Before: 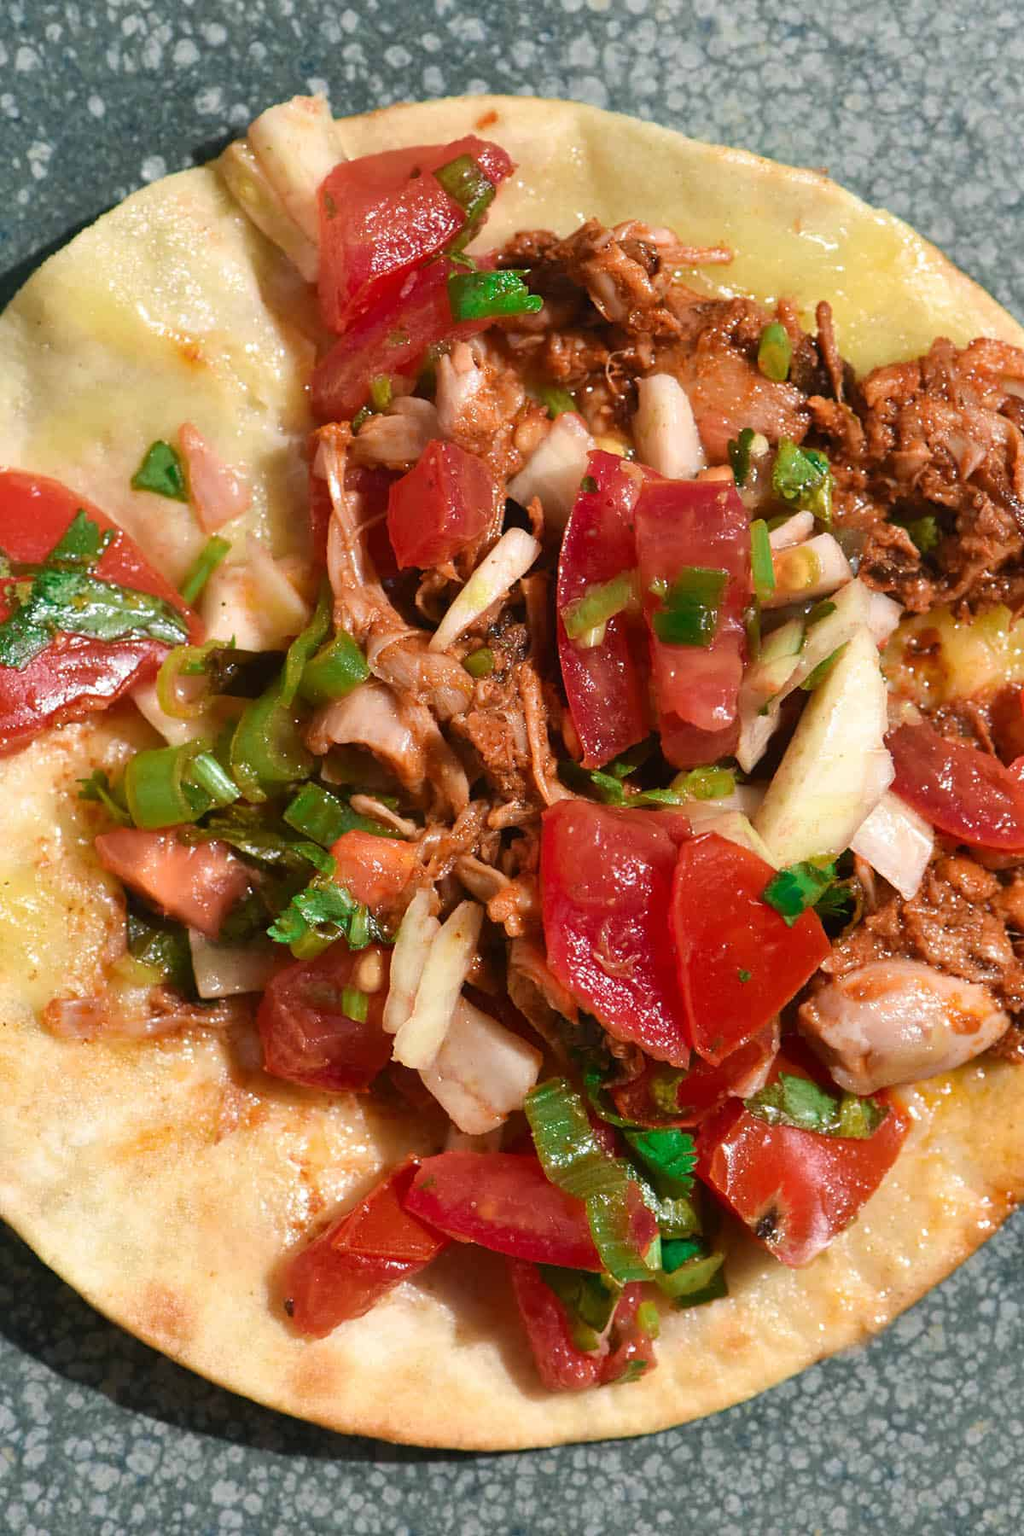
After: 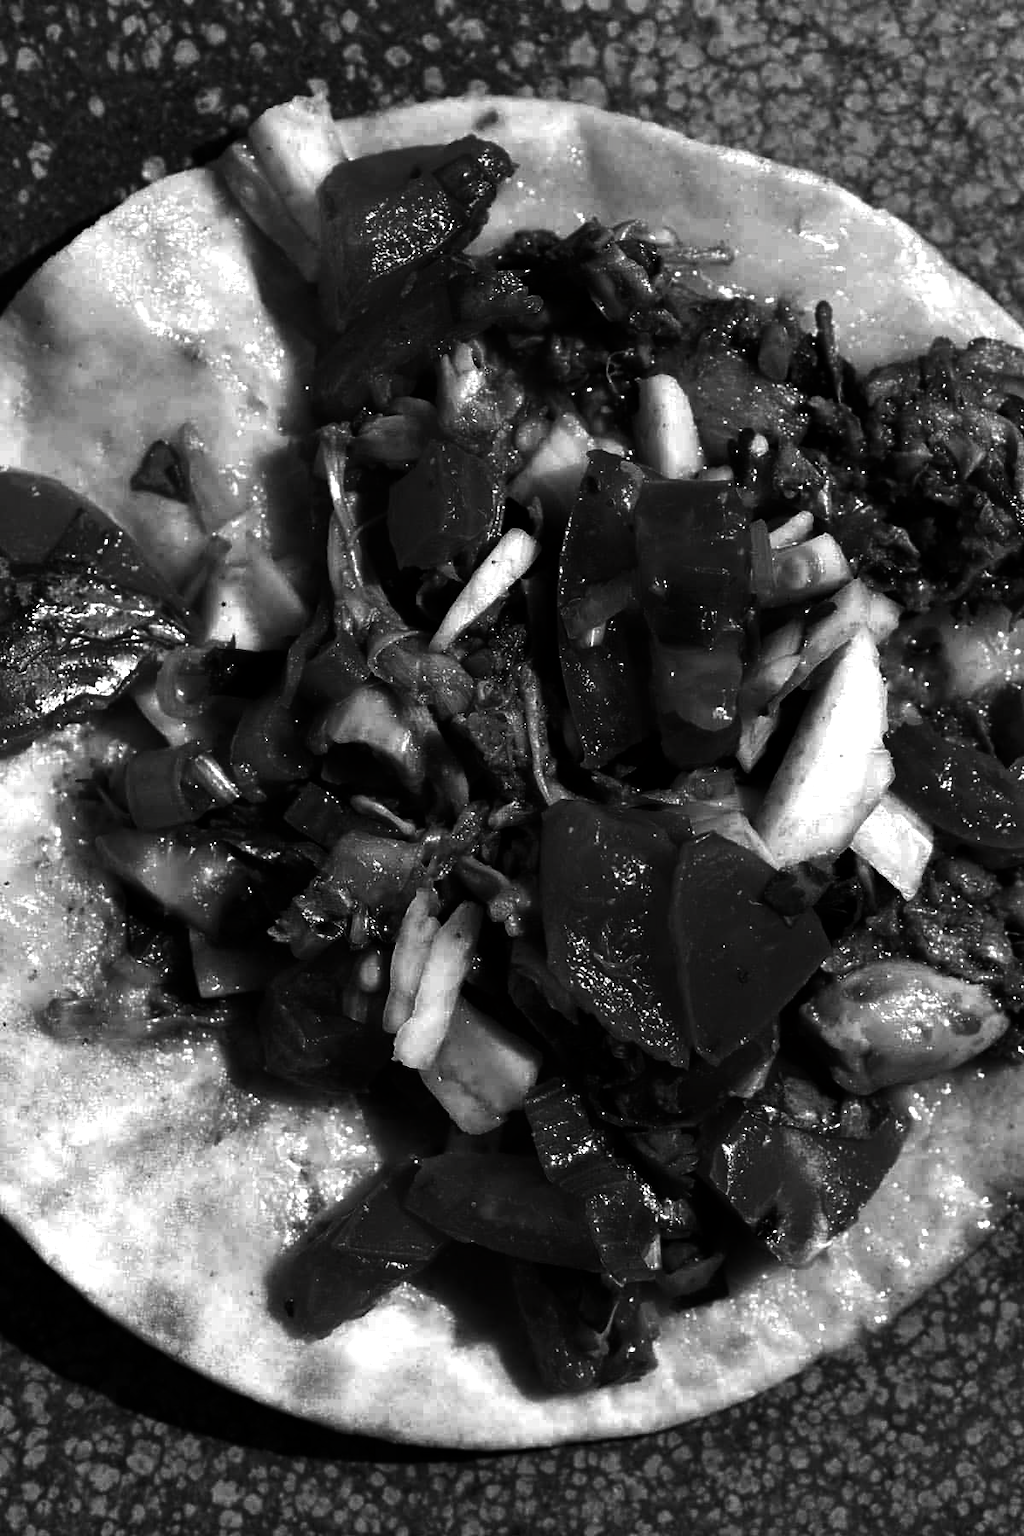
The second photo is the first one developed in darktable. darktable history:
color correction: highlights b* 0, saturation 0.24
contrast brightness saturation: contrast 0.024, brightness -0.988, saturation -0.983
exposure: exposure 0.296 EV, compensate highlight preservation false
